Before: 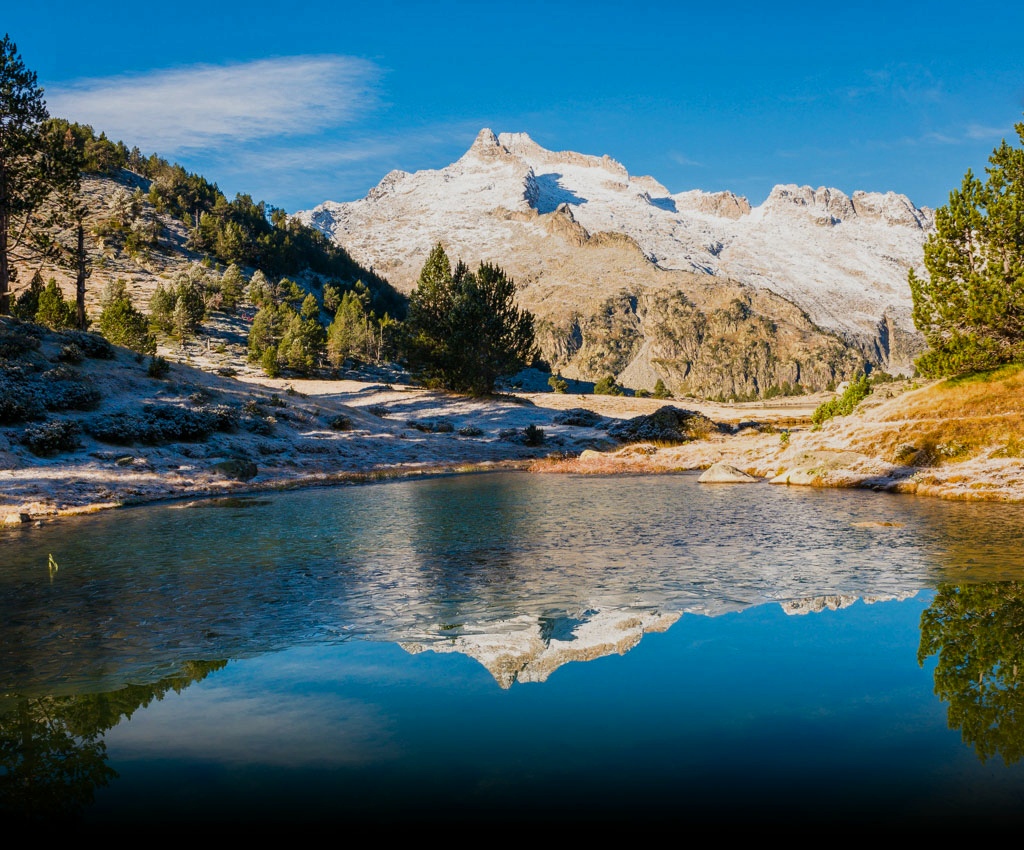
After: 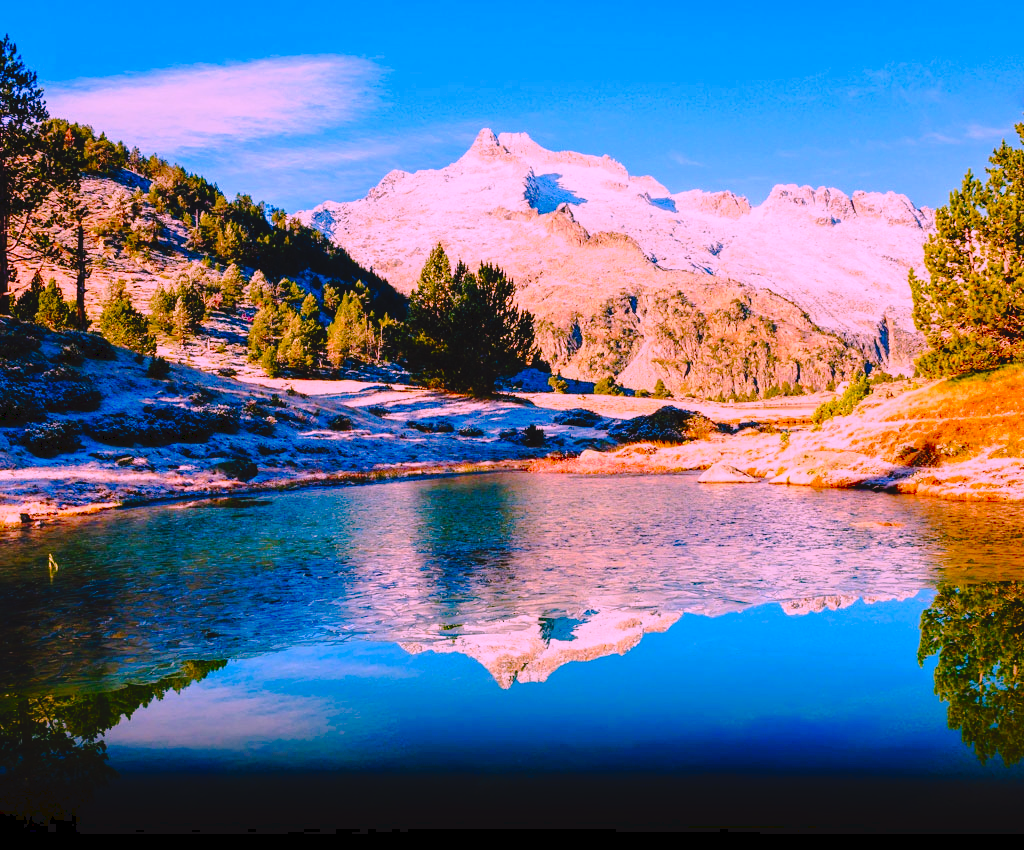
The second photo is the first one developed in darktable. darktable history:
tone curve: curves: ch0 [(0, 0) (0.003, 0.051) (0.011, 0.052) (0.025, 0.055) (0.044, 0.062) (0.069, 0.068) (0.1, 0.077) (0.136, 0.098) (0.177, 0.145) (0.224, 0.223) (0.277, 0.314) (0.335, 0.43) (0.399, 0.518) (0.468, 0.591) (0.543, 0.656) (0.623, 0.726) (0.709, 0.809) (0.801, 0.857) (0.898, 0.918) (1, 1)], preserve colors none
color correction: highlights a* 19.5, highlights b* -11.53, saturation 1.69
